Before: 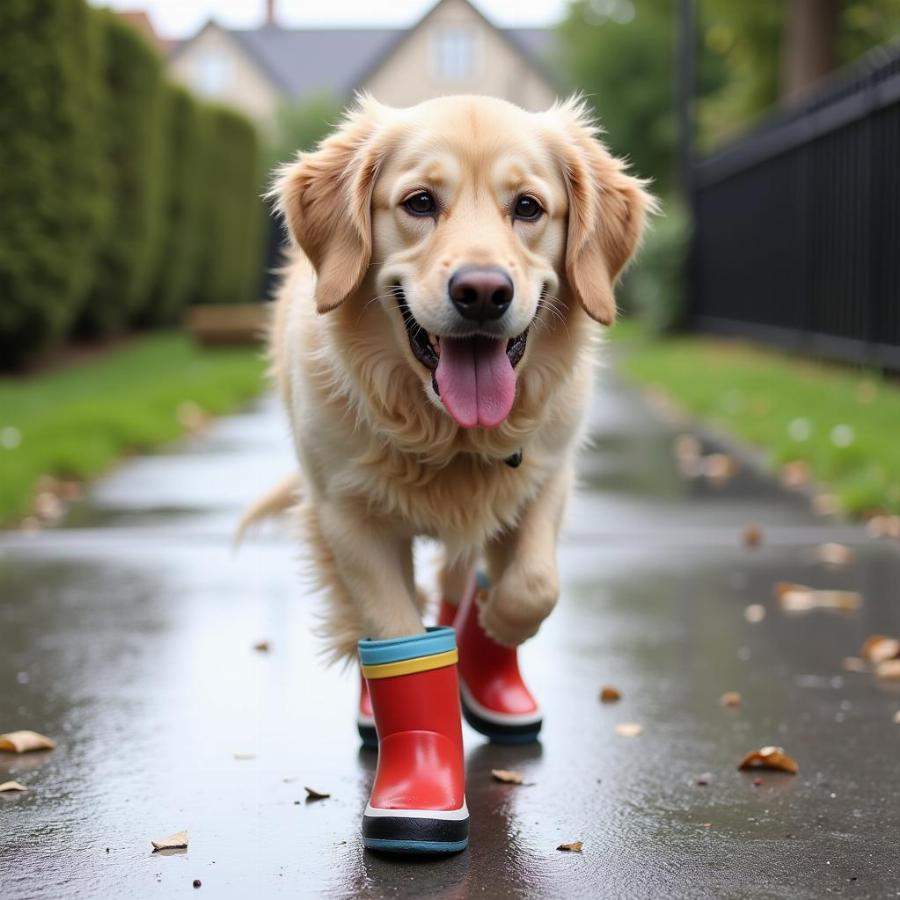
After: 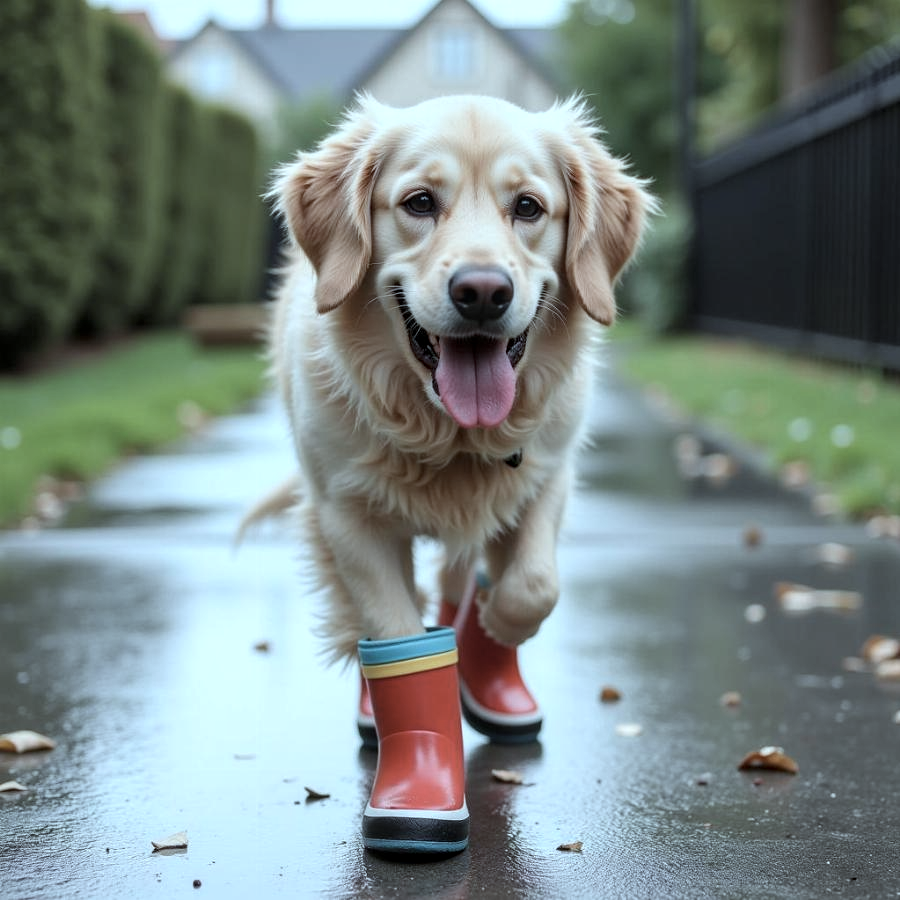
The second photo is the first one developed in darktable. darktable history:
color correction: highlights a* -12.64, highlights b* -18.1, saturation 0.7
local contrast: on, module defaults
